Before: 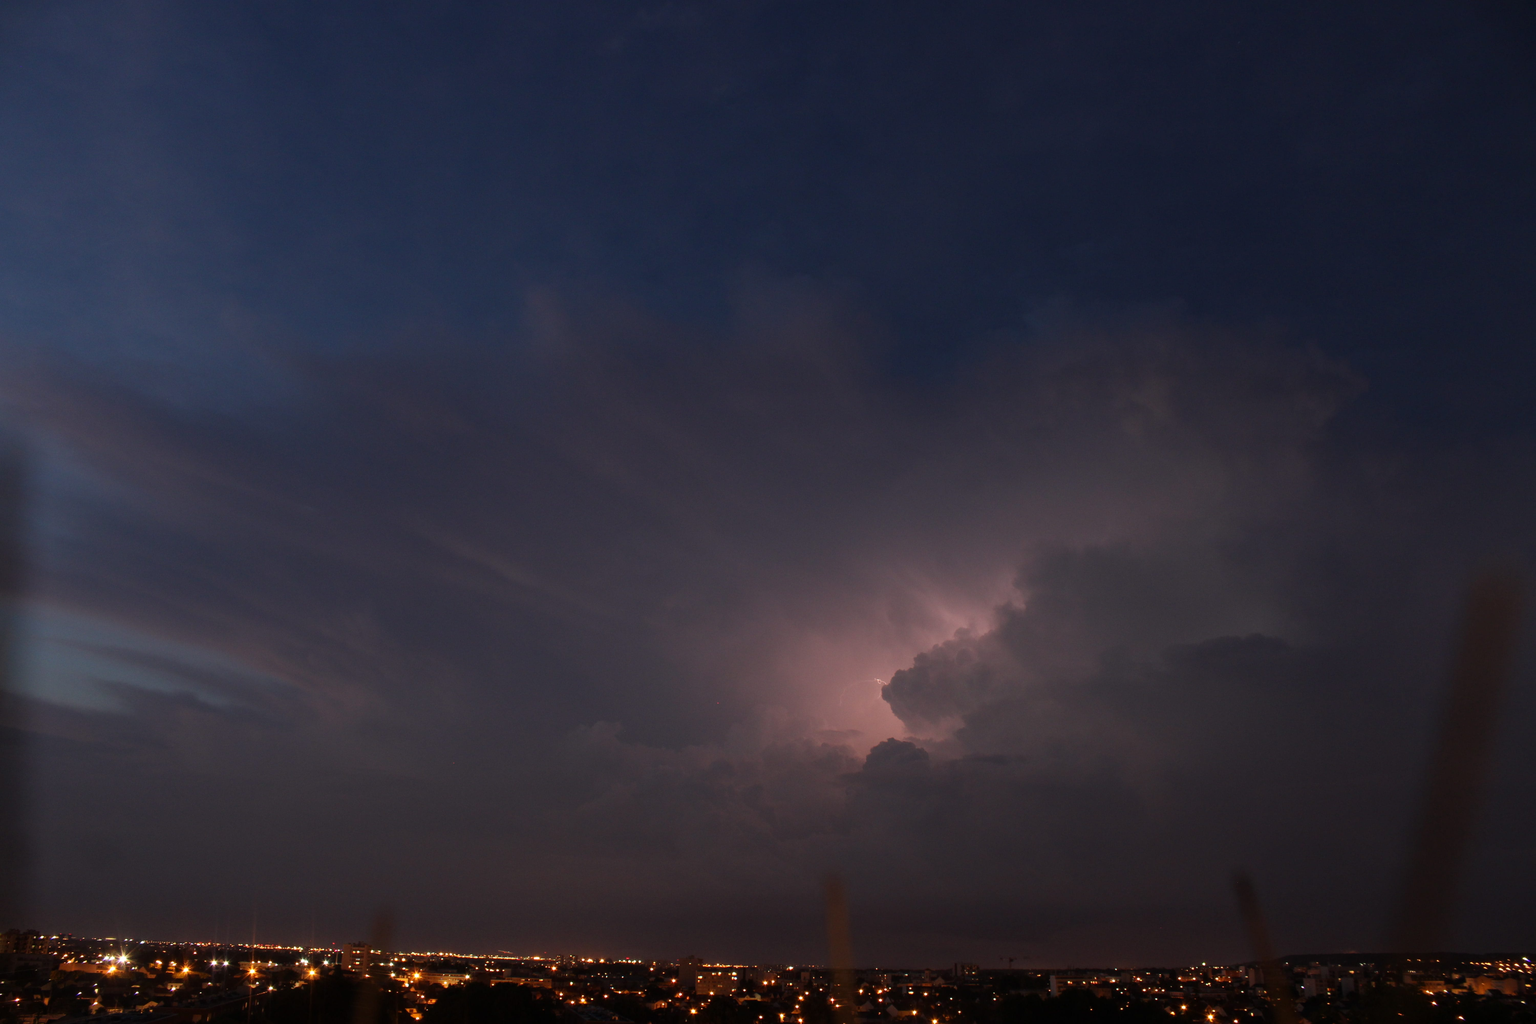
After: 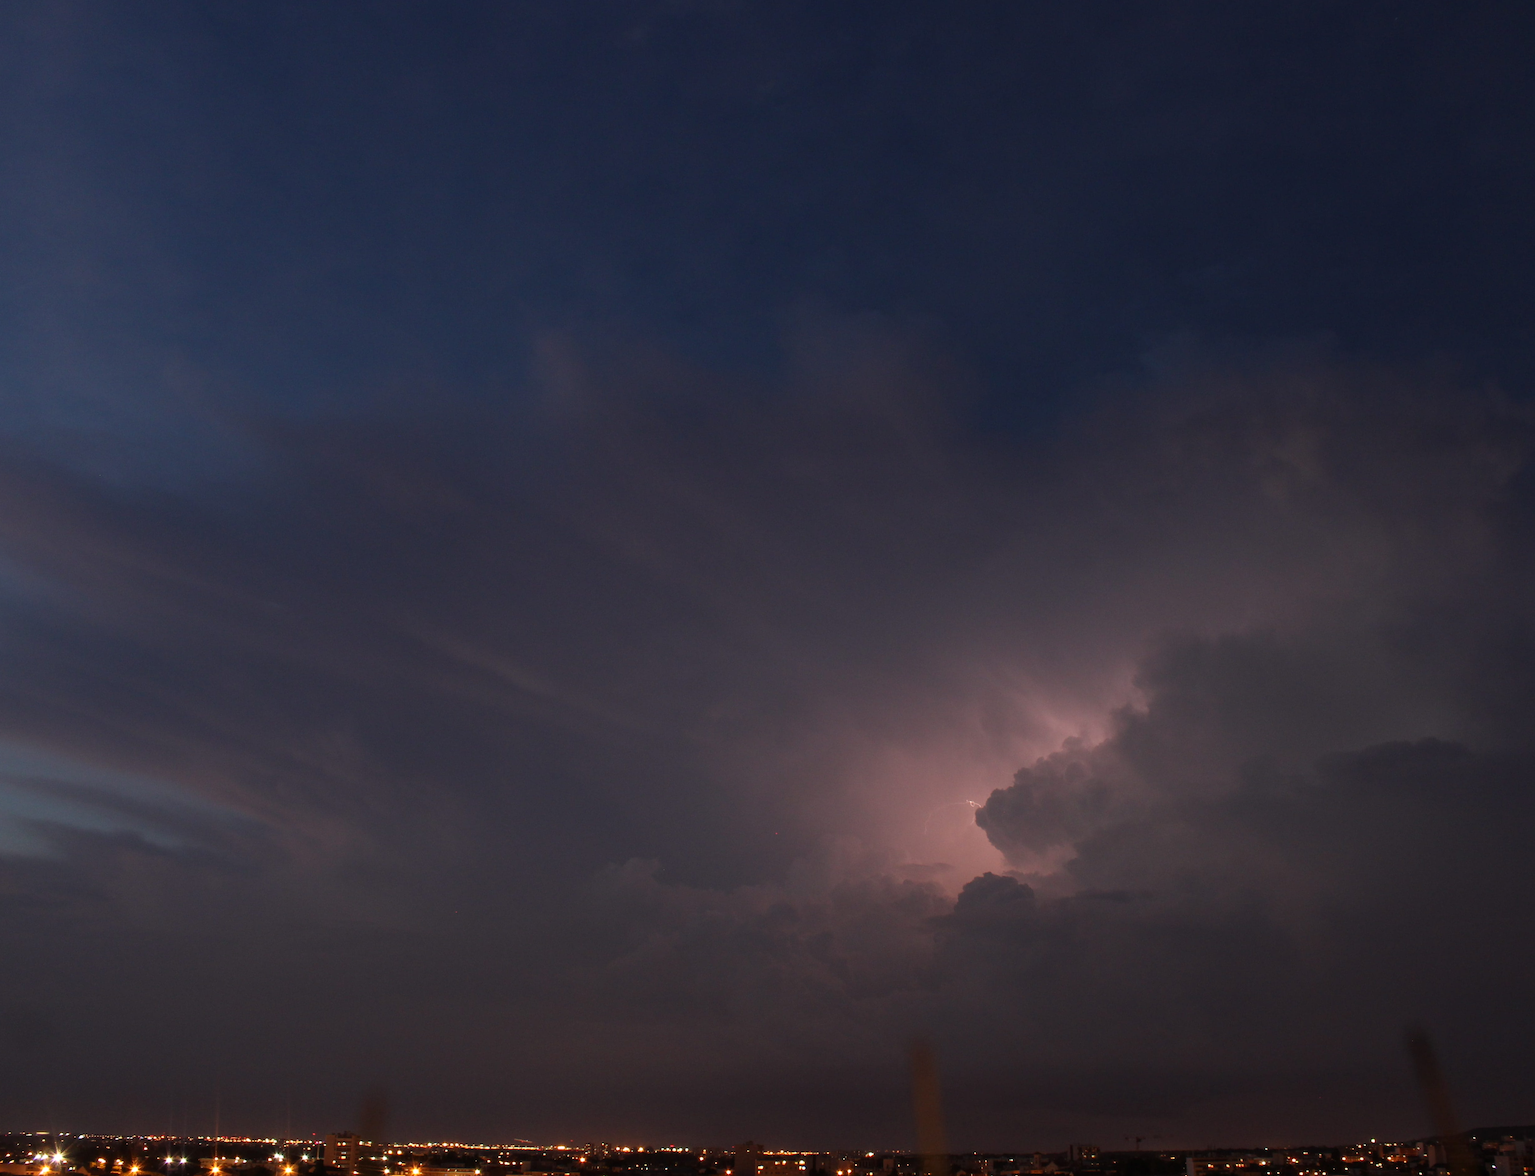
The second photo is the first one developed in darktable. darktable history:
shadows and highlights: shadows 0, highlights 40
white balance: red 1, blue 1
crop and rotate: angle 1°, left 4.281%, top 0.642%, right 11.383%, bottom 2.486%
